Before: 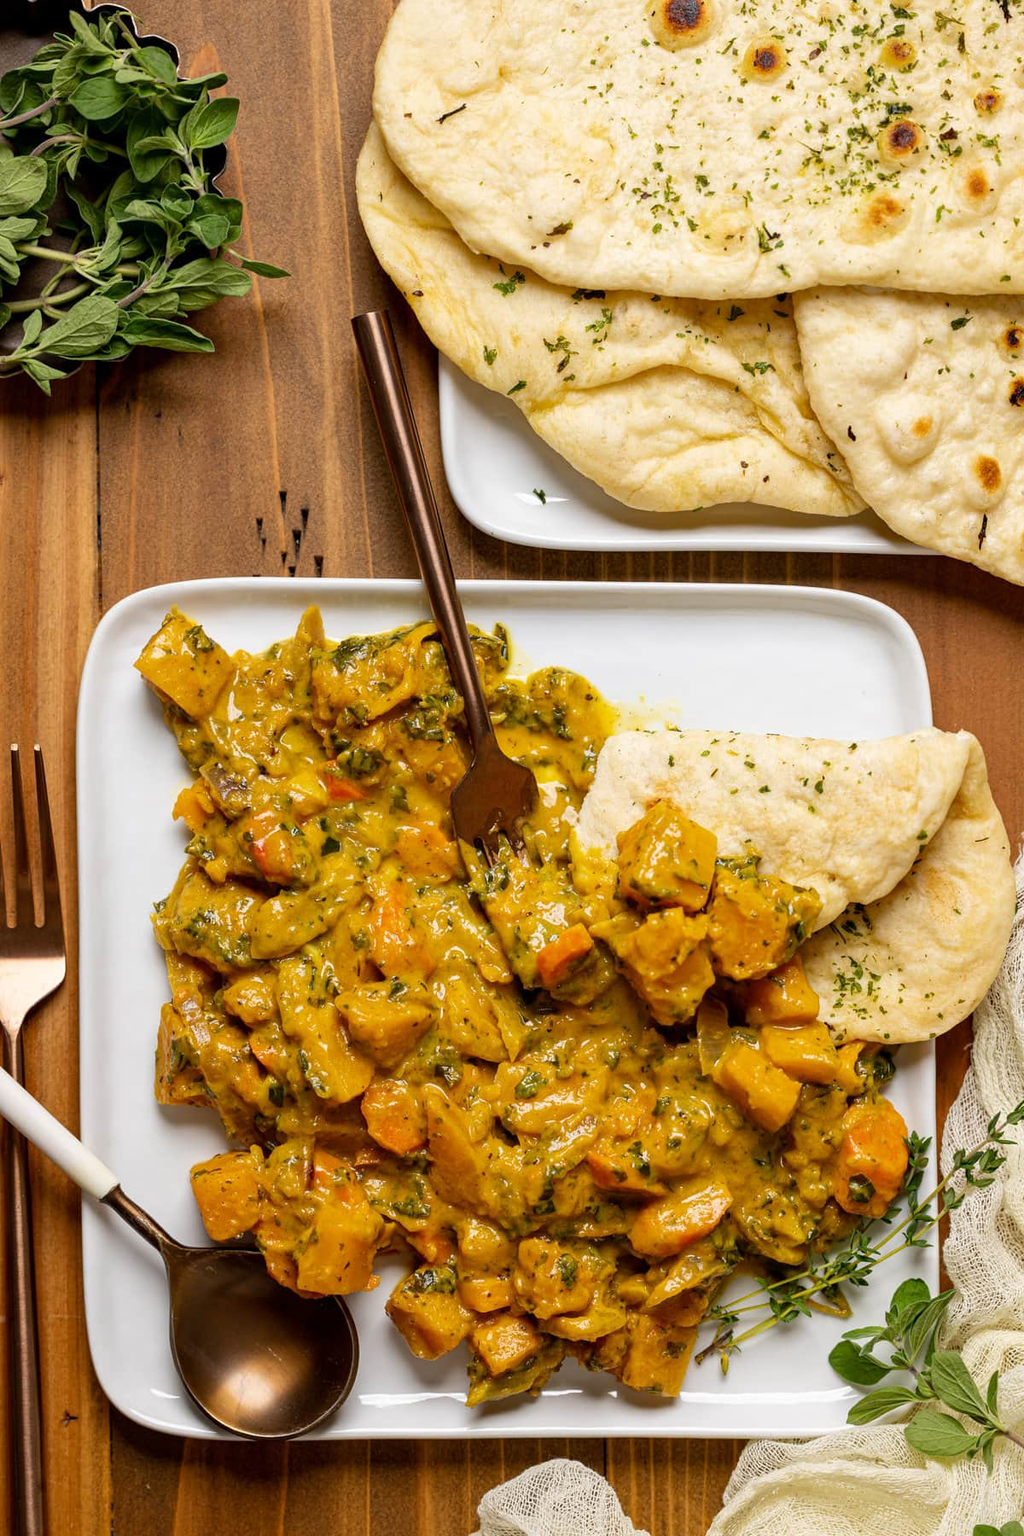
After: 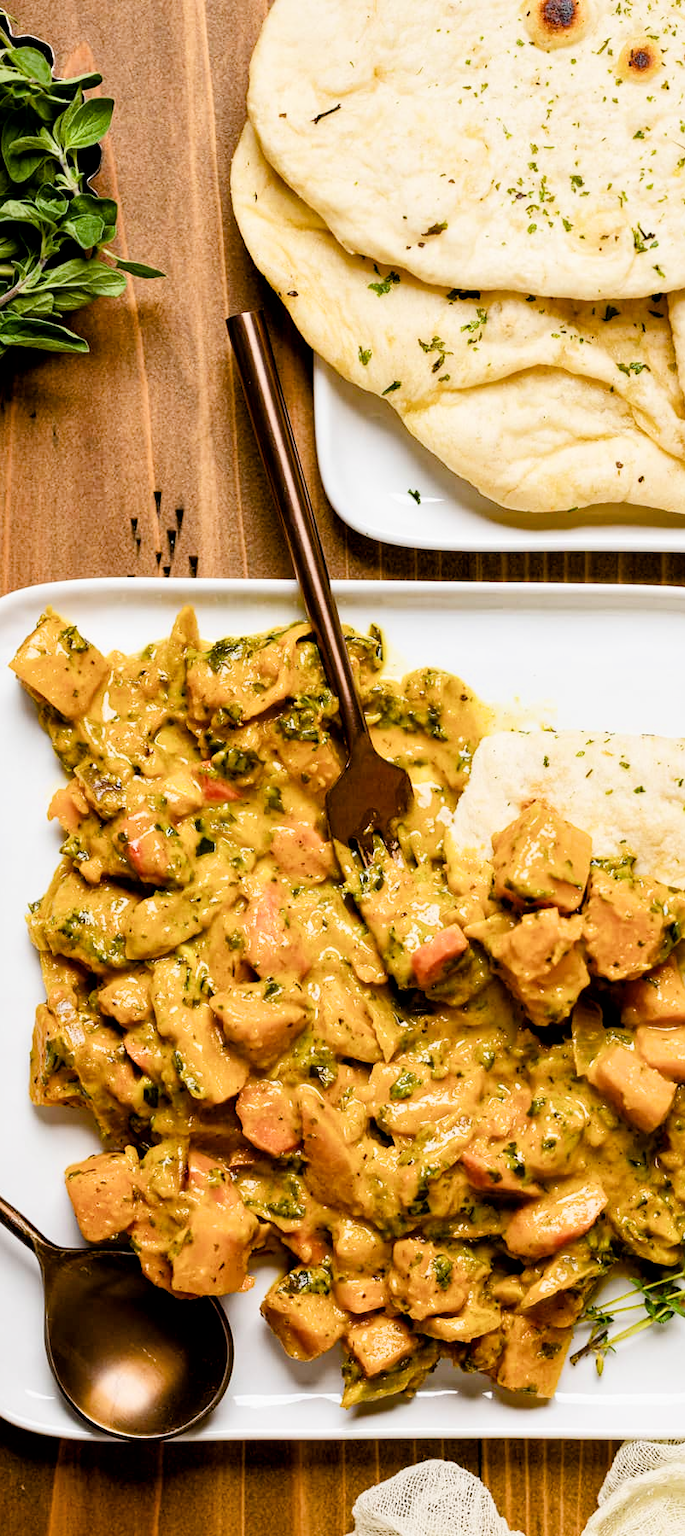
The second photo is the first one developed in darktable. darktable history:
tone equalizer: smoothing 1
exposure: exposure 0.508 EV, compensate highlight preservation false
color balance rgb: linear chroma grading › global chroma 19.552%, perceptual saturation grading › global saturation 20%, perceptual saturation grading › highlights -49.723%, perceptual saturation grading › shadows 24.638%, perceptual brilliance grading › global brilliance 15.099%, perceptual brilliance grading › shadows -35.33%, global vibrance 11.588%, contrast 4.919%
crop and rotate: left 12.322%, right 20.685%
filmic rgb: black relative exposure -7.65 EV, white relative exposure 4.56 EV, hardness 3.61
local contrast: mode bilateral grid, contrast 20, coarseness 50, detail 119%, midtone range 0.2
